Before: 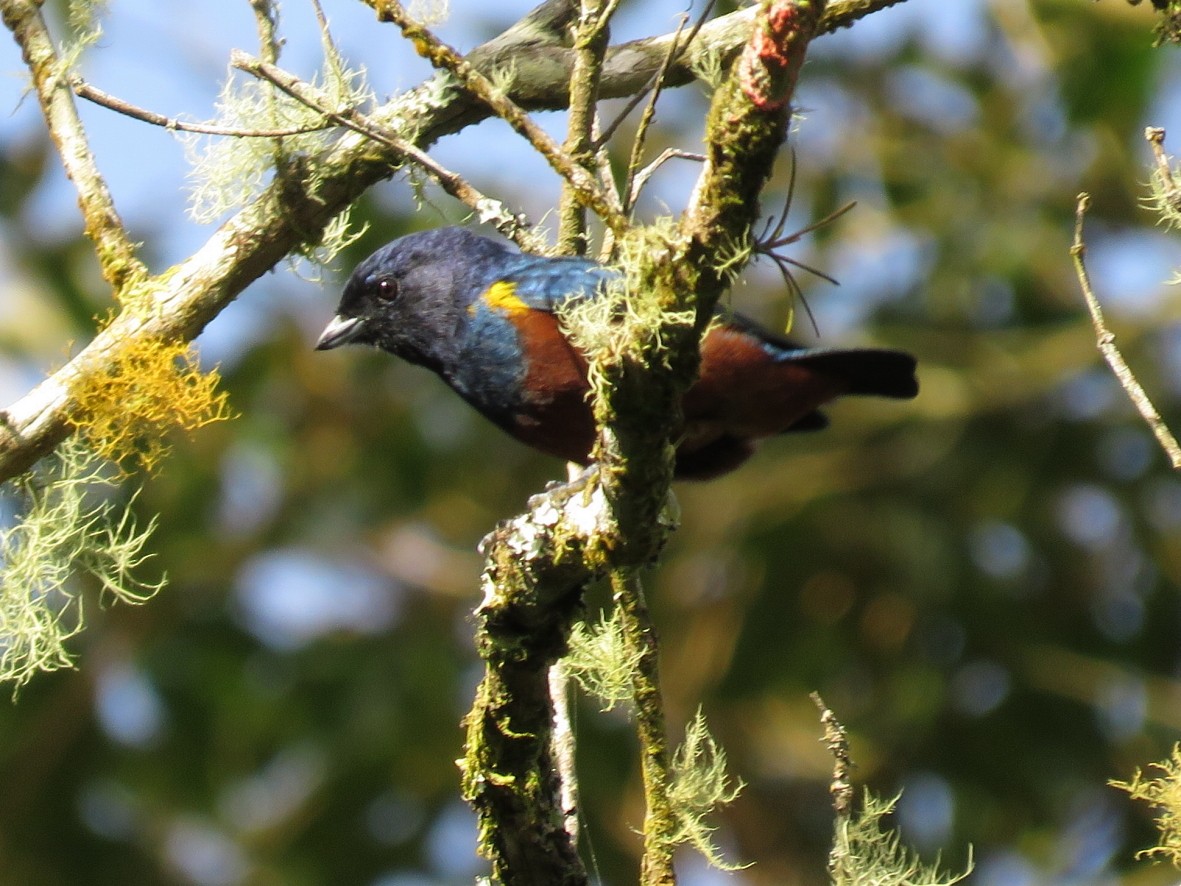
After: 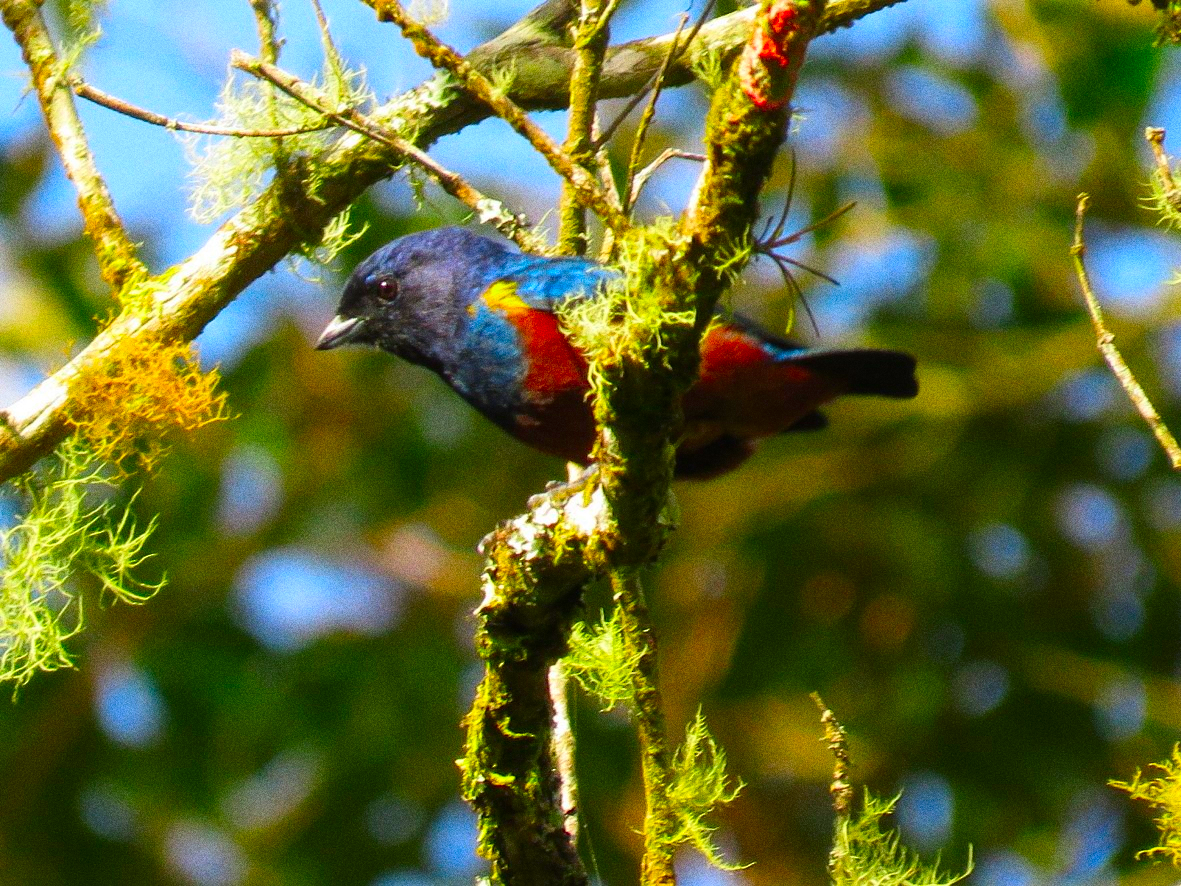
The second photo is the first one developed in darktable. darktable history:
grain: coarseness 0.09 ISO, strength 40%
sharpen: radius 2.883, amount 0.868, threshold 47.523
color correction: saturation 2.15
